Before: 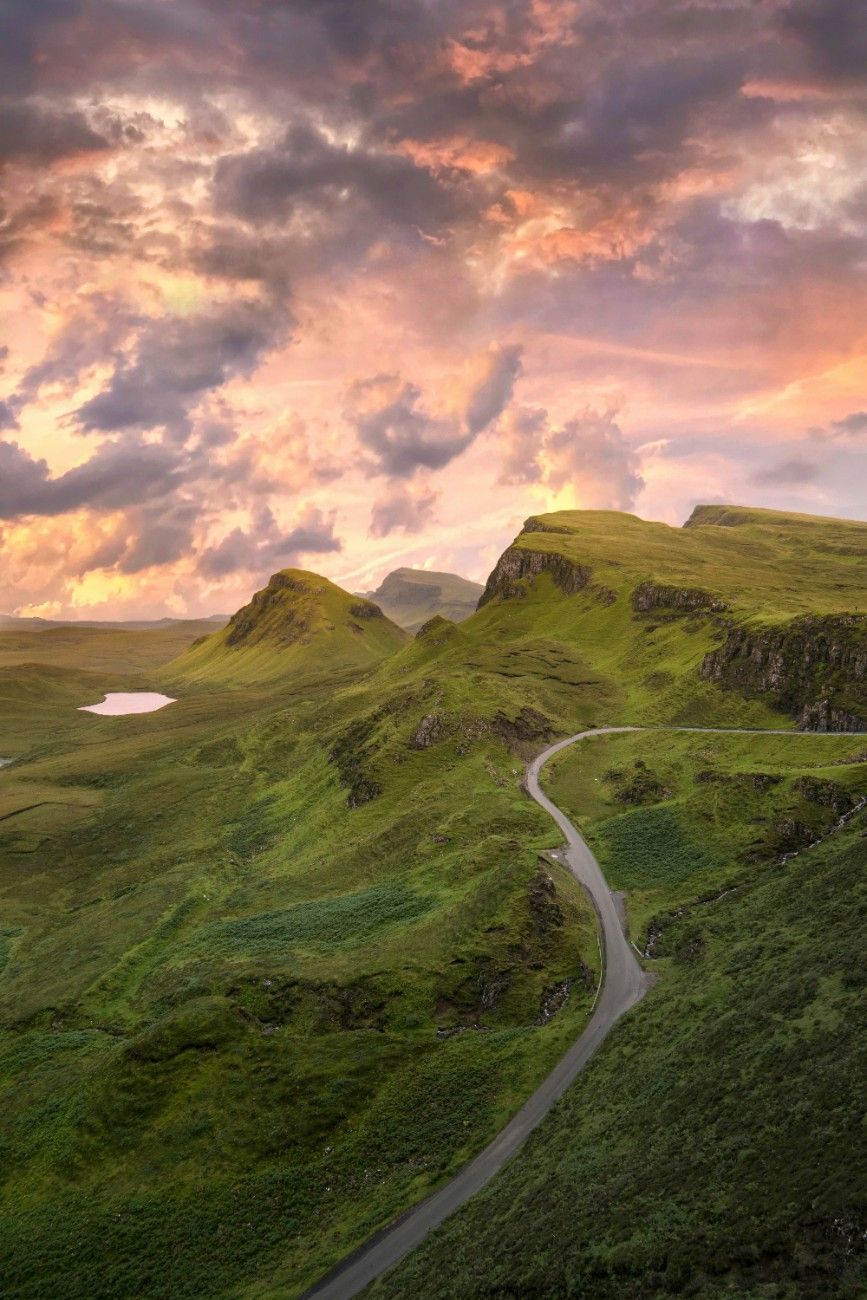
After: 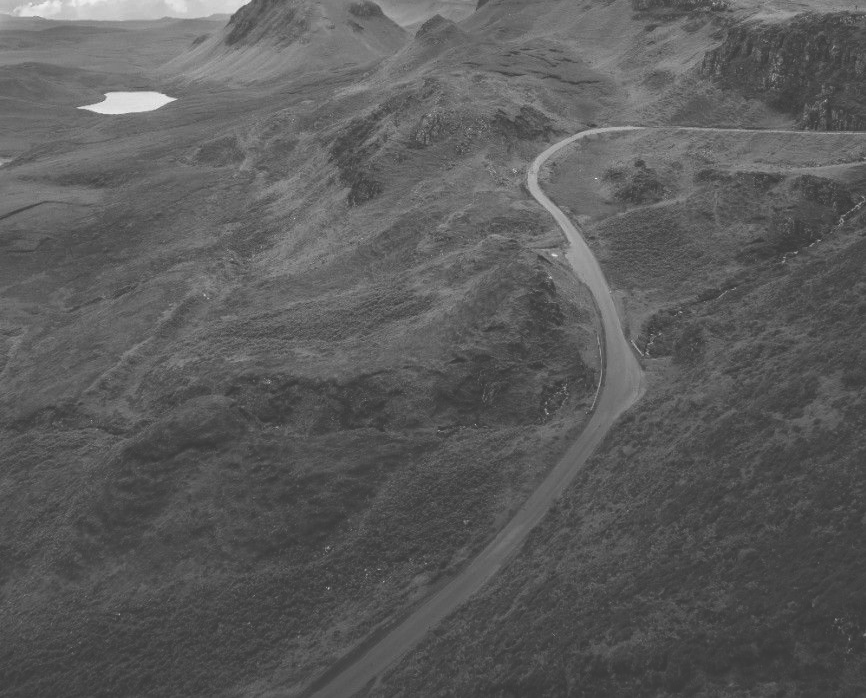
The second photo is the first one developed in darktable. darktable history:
monochrome: size 3.1
crop and rotate: top 46.237%
exposure: black level correction -0.041, exposure 0.064 EV, compensate highlight preservation false
